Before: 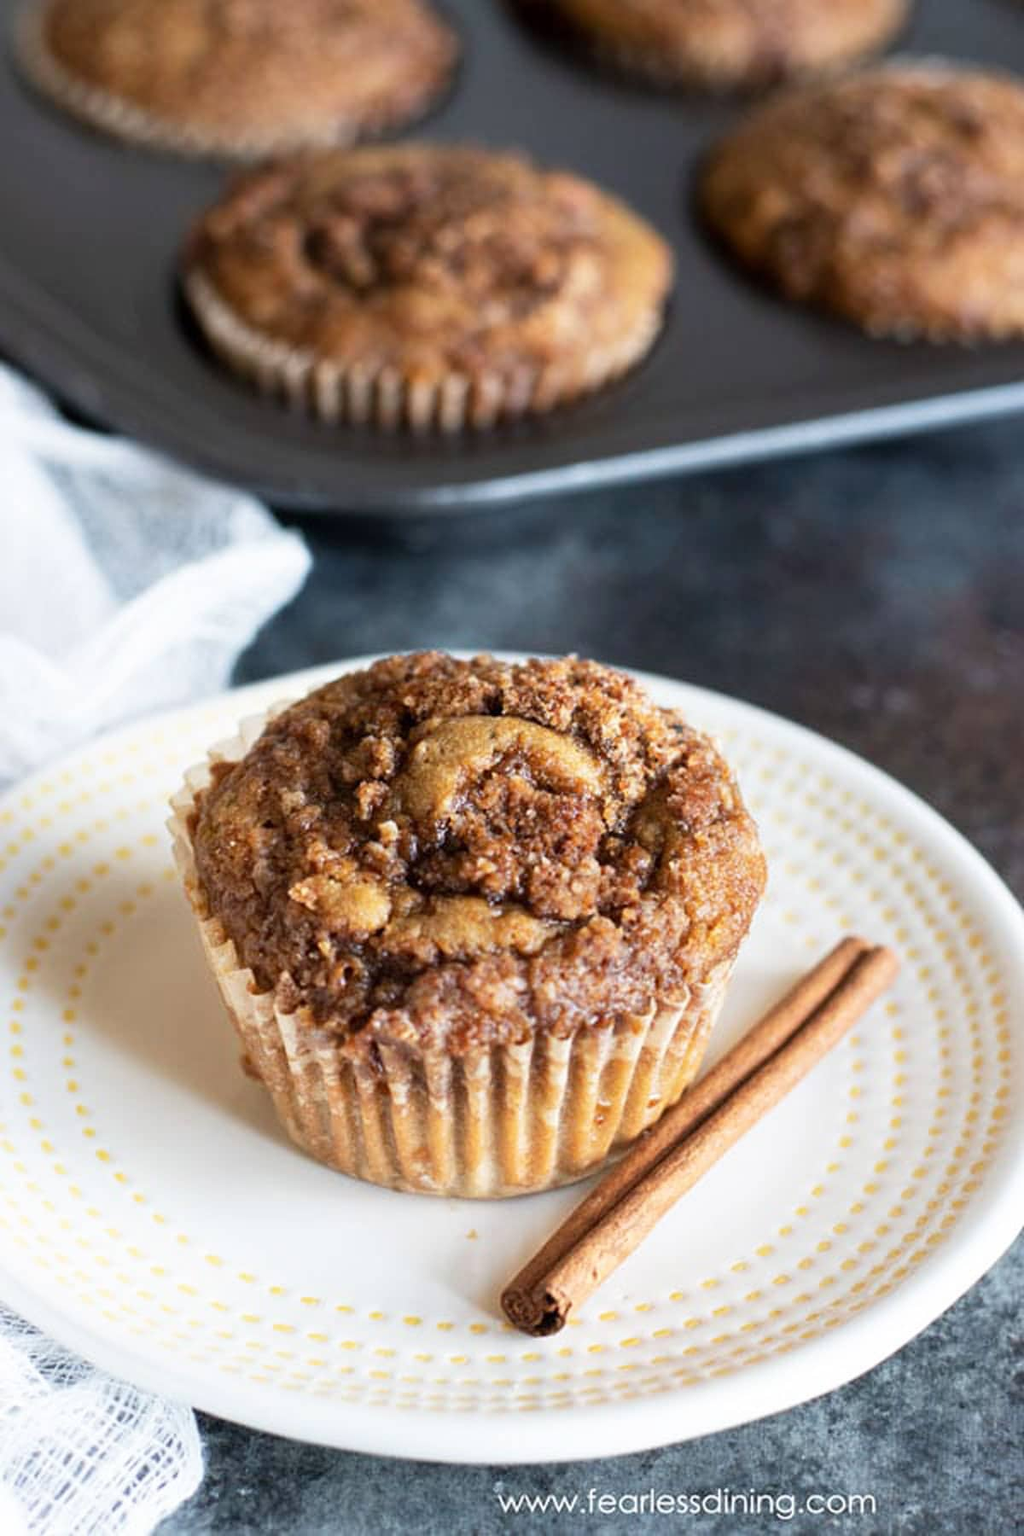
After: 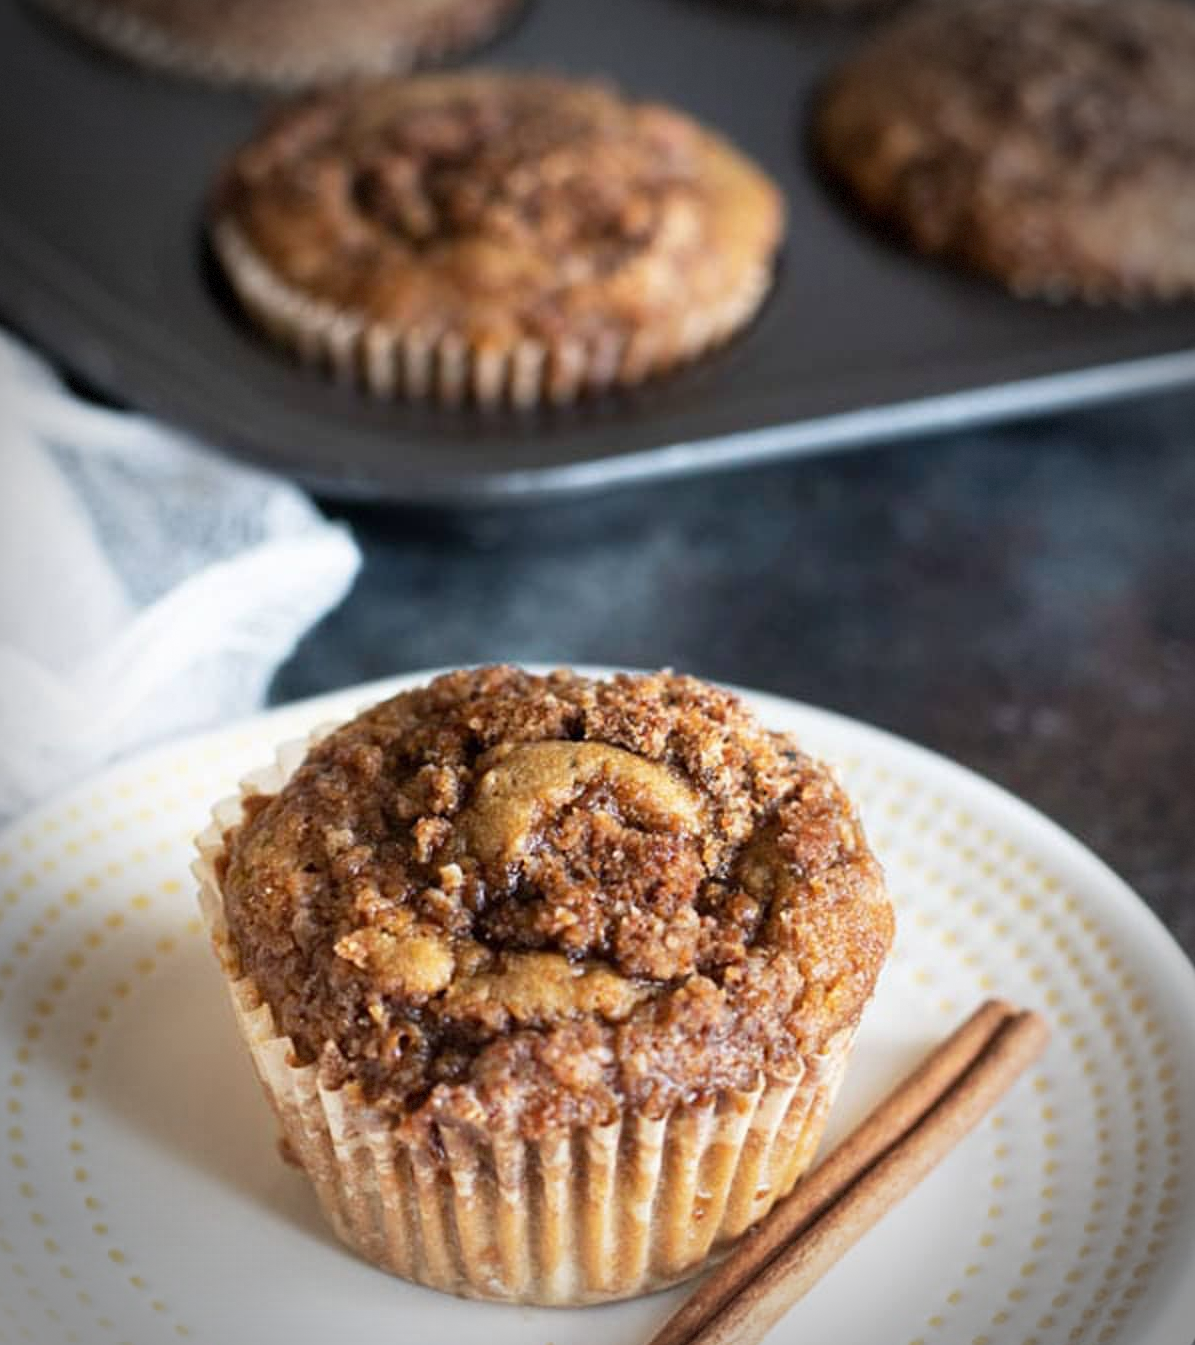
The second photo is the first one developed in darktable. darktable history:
crop: left 0.385%, top 5.474%, bottom 19.787%
vignetting: fall-off start 67.77%, fall-off radius 67.08%, brightness -0.705, saturation -0.487, automatic ratio true, dithering 8-bit output, unbound false
